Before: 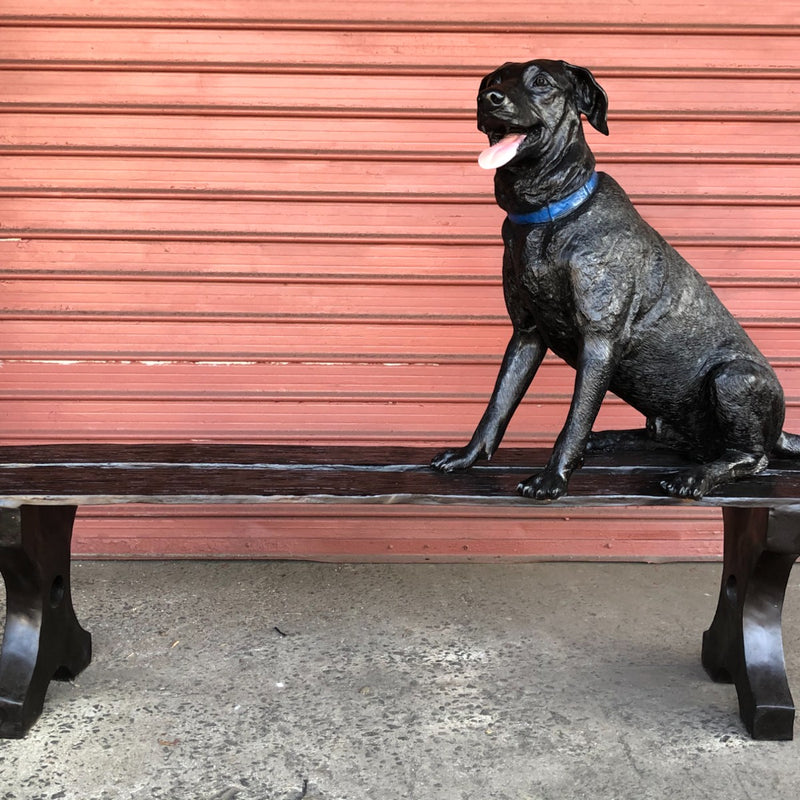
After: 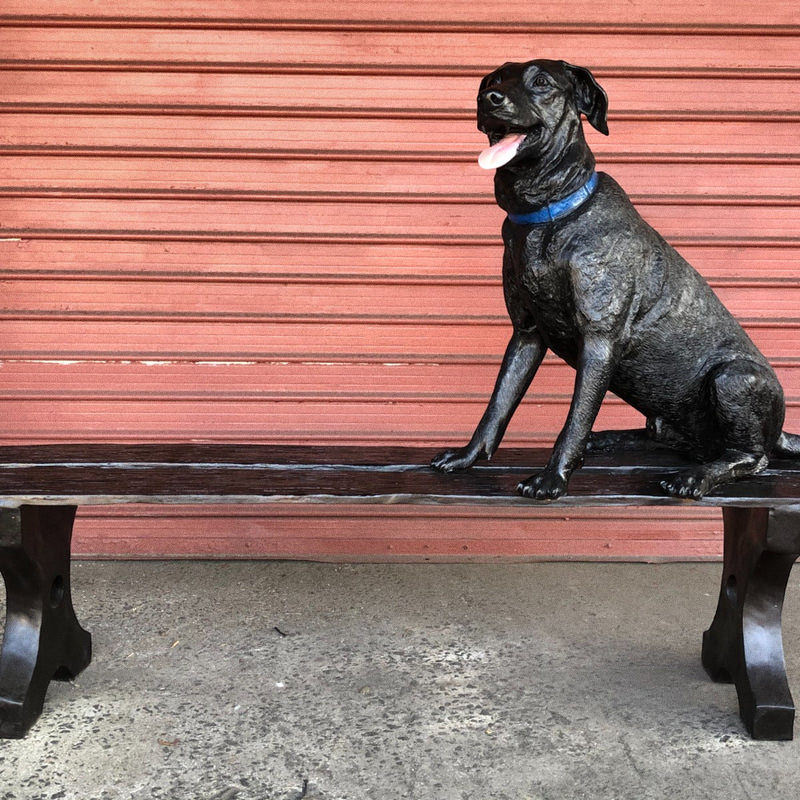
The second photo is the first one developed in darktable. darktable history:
shadows and highlights: radius 118.69, shadows 42.21, highlights -61.56, soften with gaussian
grain: coarseness 0.47 ISO
